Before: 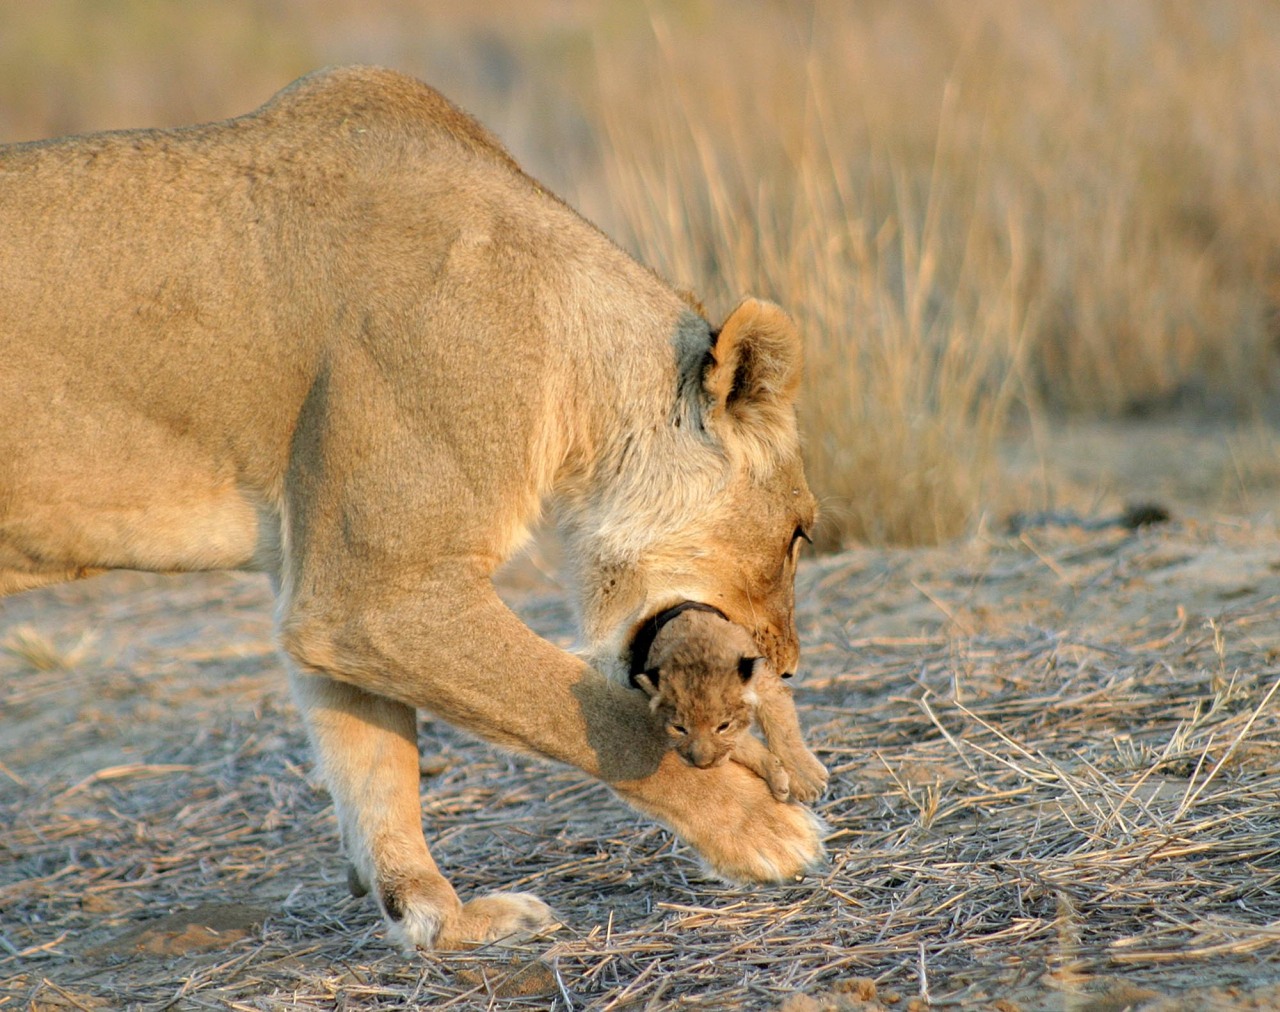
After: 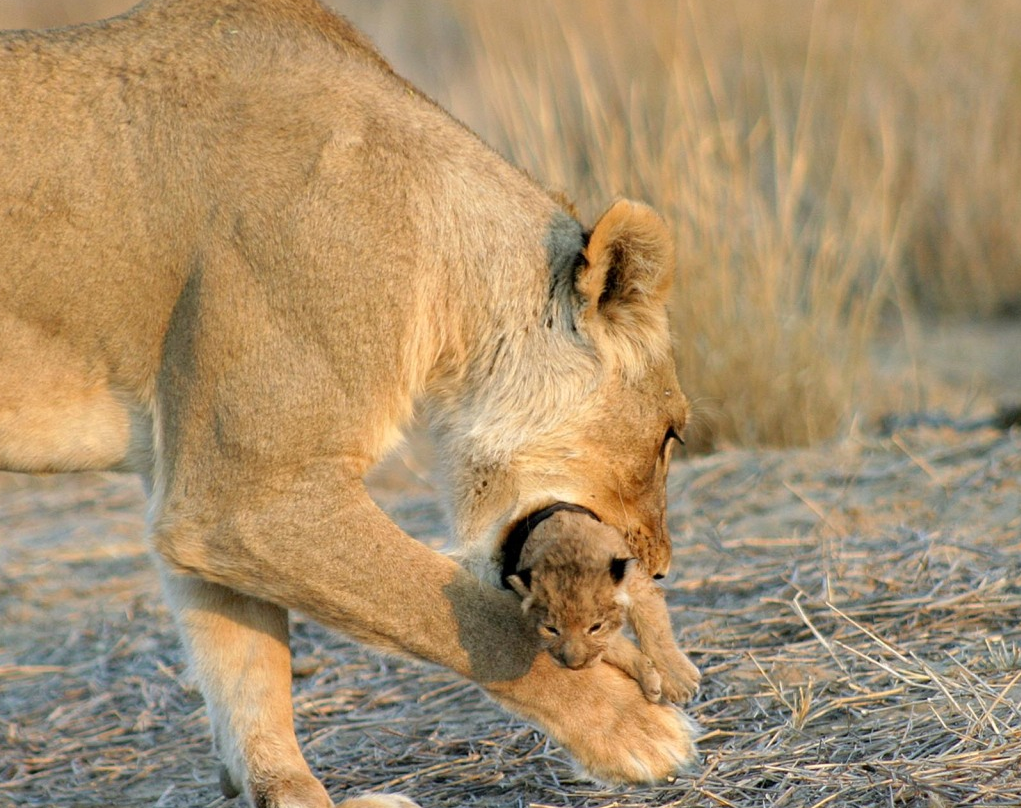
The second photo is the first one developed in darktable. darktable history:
crop and rotate: left 10.062%, top 9.825%, right 10.103%, bottom 10.312%
